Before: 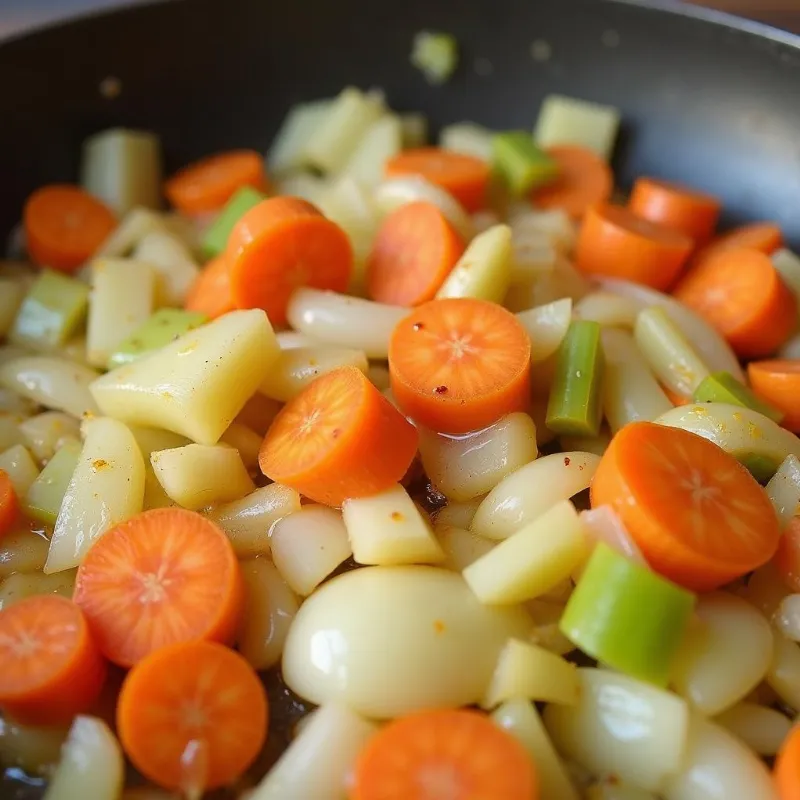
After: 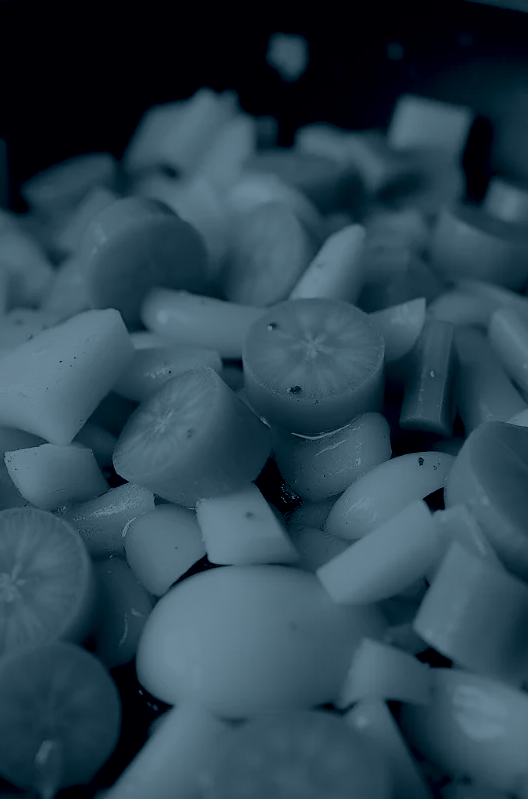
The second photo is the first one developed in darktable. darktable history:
crop and rotate: left 18.442%, right 15.508%
colorize: hue 194.4°, saturation 29%, source mix 61.75%, lightness 3.98%, version 1
filmic rgb: black relative exposure -5.5 EV, white relative exposure 2.5 EV, threshold 3 EV, target black luminance 0%, hardness 4.51, latitude 67.35%, contrast 1.453, shadows ↔ highlights balance -3.52%, preserve chrominance no, color science v4 (2020), contrast in shadows soft, enable highlight reconstruction true
exposure: black level correction 0.011, compensate highlight preservation false
